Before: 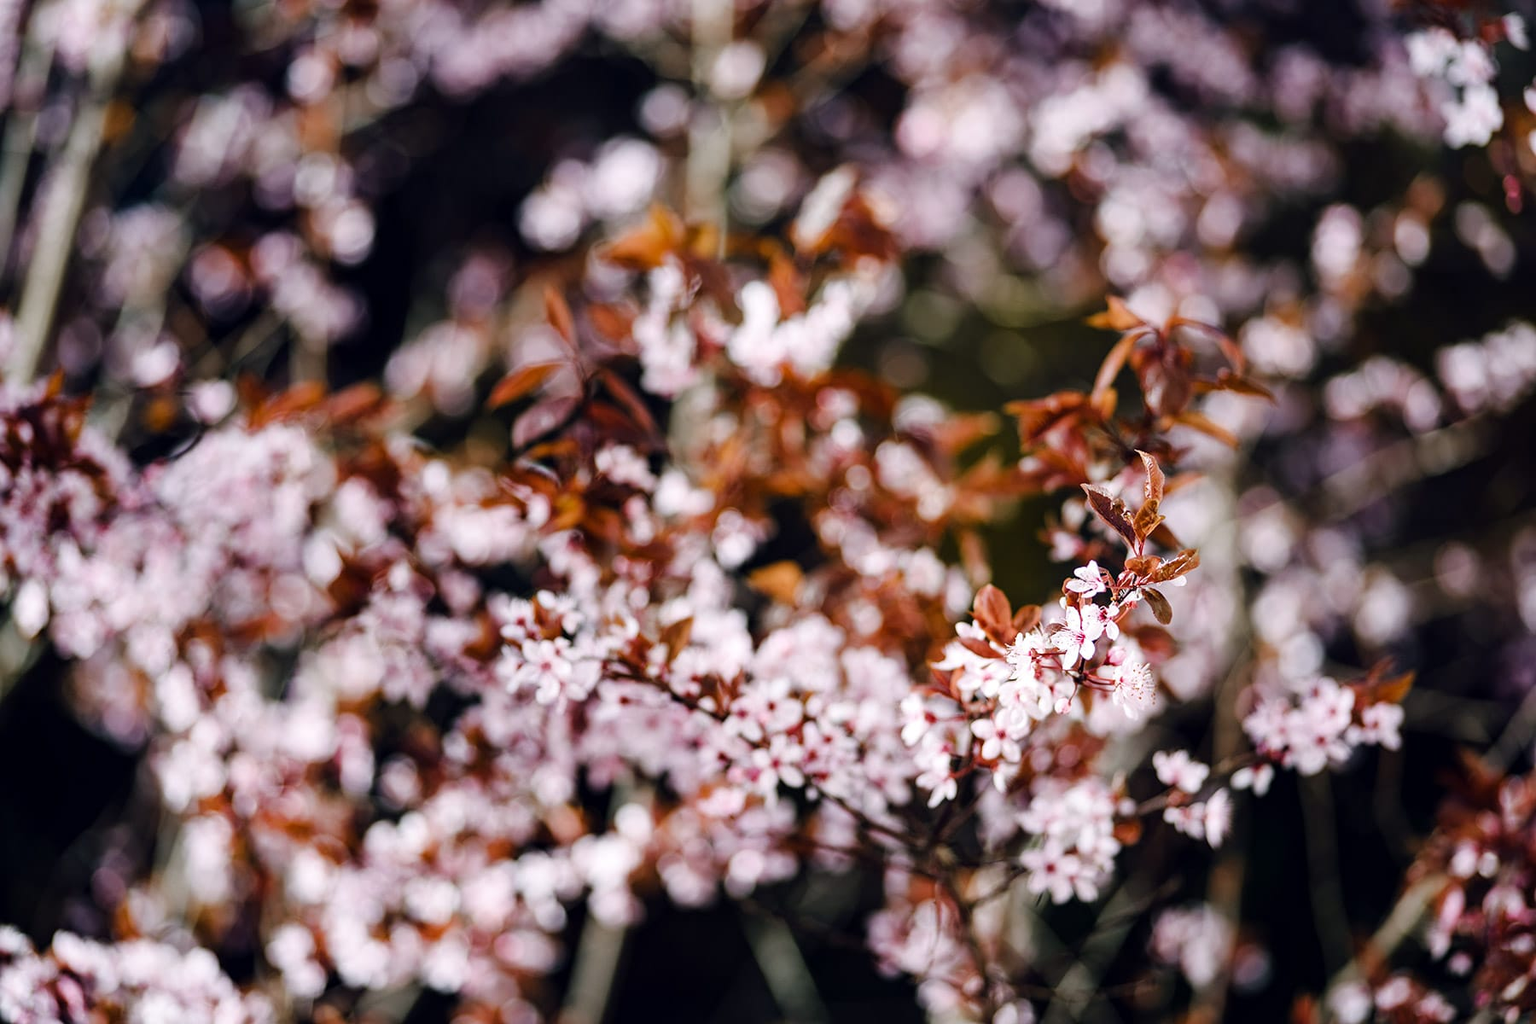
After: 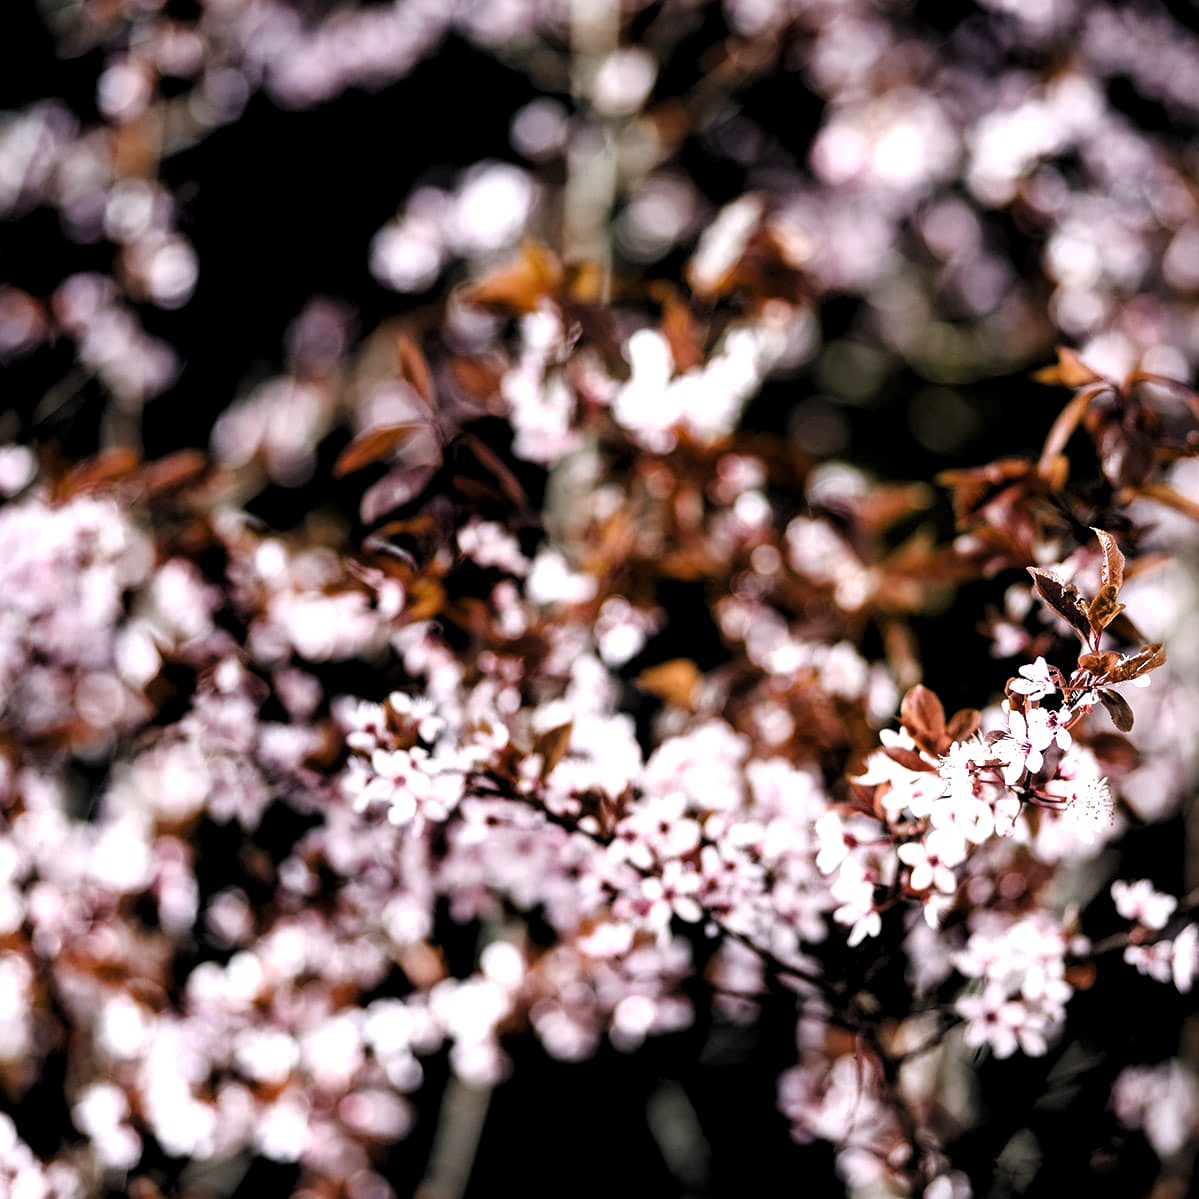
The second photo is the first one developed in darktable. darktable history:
crop and rotate: left 13.342%, right 19.991%
levels: levels [0.129, 0.519, 0.867]
